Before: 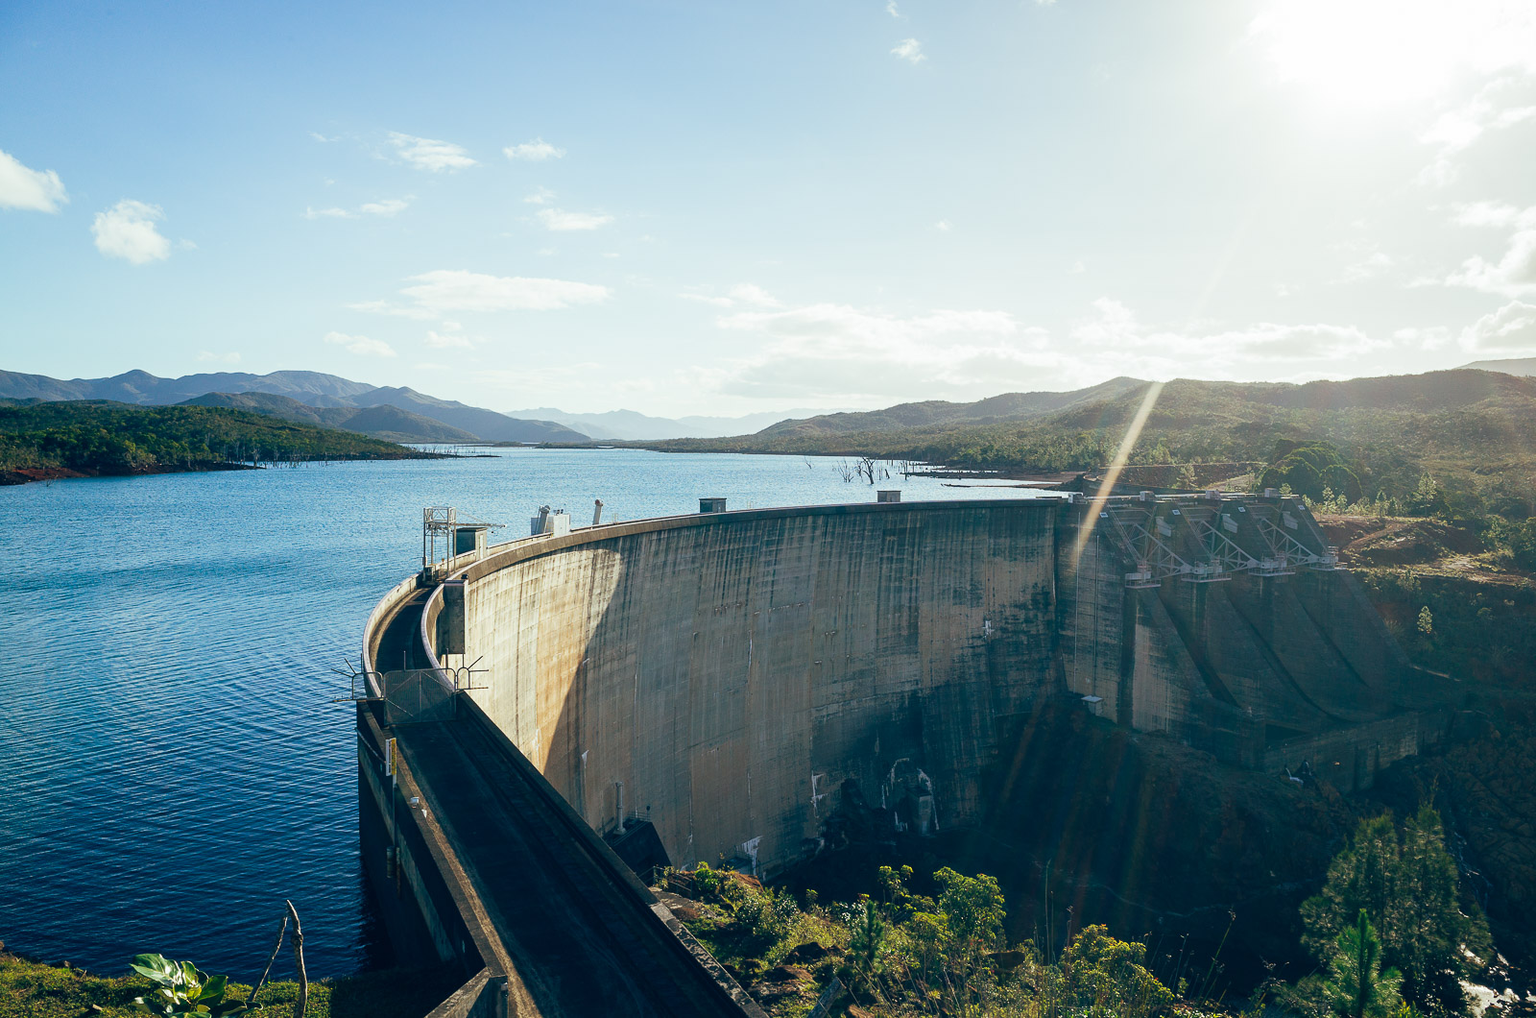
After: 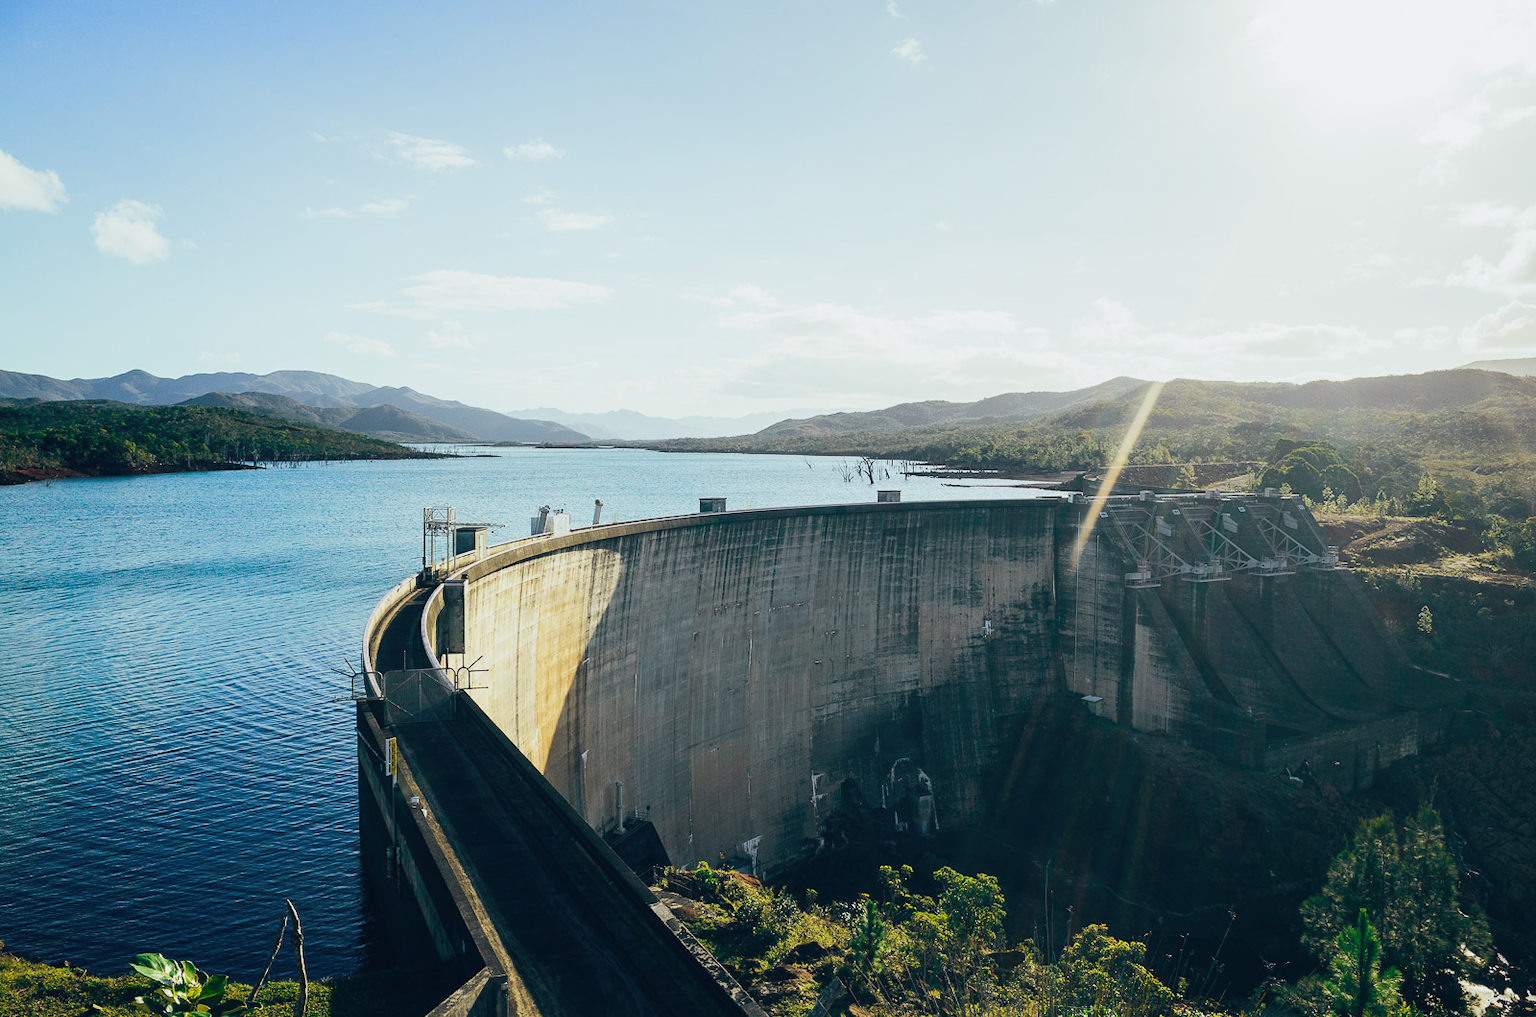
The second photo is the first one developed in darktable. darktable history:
tone curve: curves: ch0 [(0, 0.02) (0.063, 0.058) (0.262, 0.243) (0.447, 0.468) (0.544, 0.596) (0.805, 0.823) (1, 0.952)]; ch1 [(0, 0) (0.339, 0.31) (0.417, 0.401) (0.452, 0.455) (0.482, 0.483) (0.502, 0.499) (0.517, 0.506) (0.55, 0.542) (0.588, 0.604) (0.729, 0.782) (1, 1)]; ch2 [(0, 0) (0.346, 0.34) (0.431, 0.45) (0.485, 0.487) (0.5, 0.496) (0.527, 0.526) (0.56, 0.574) (0.613, 0.642) (0.679, 0.703) (1, 1)], color space Lab, independent channels, preserve colors none
